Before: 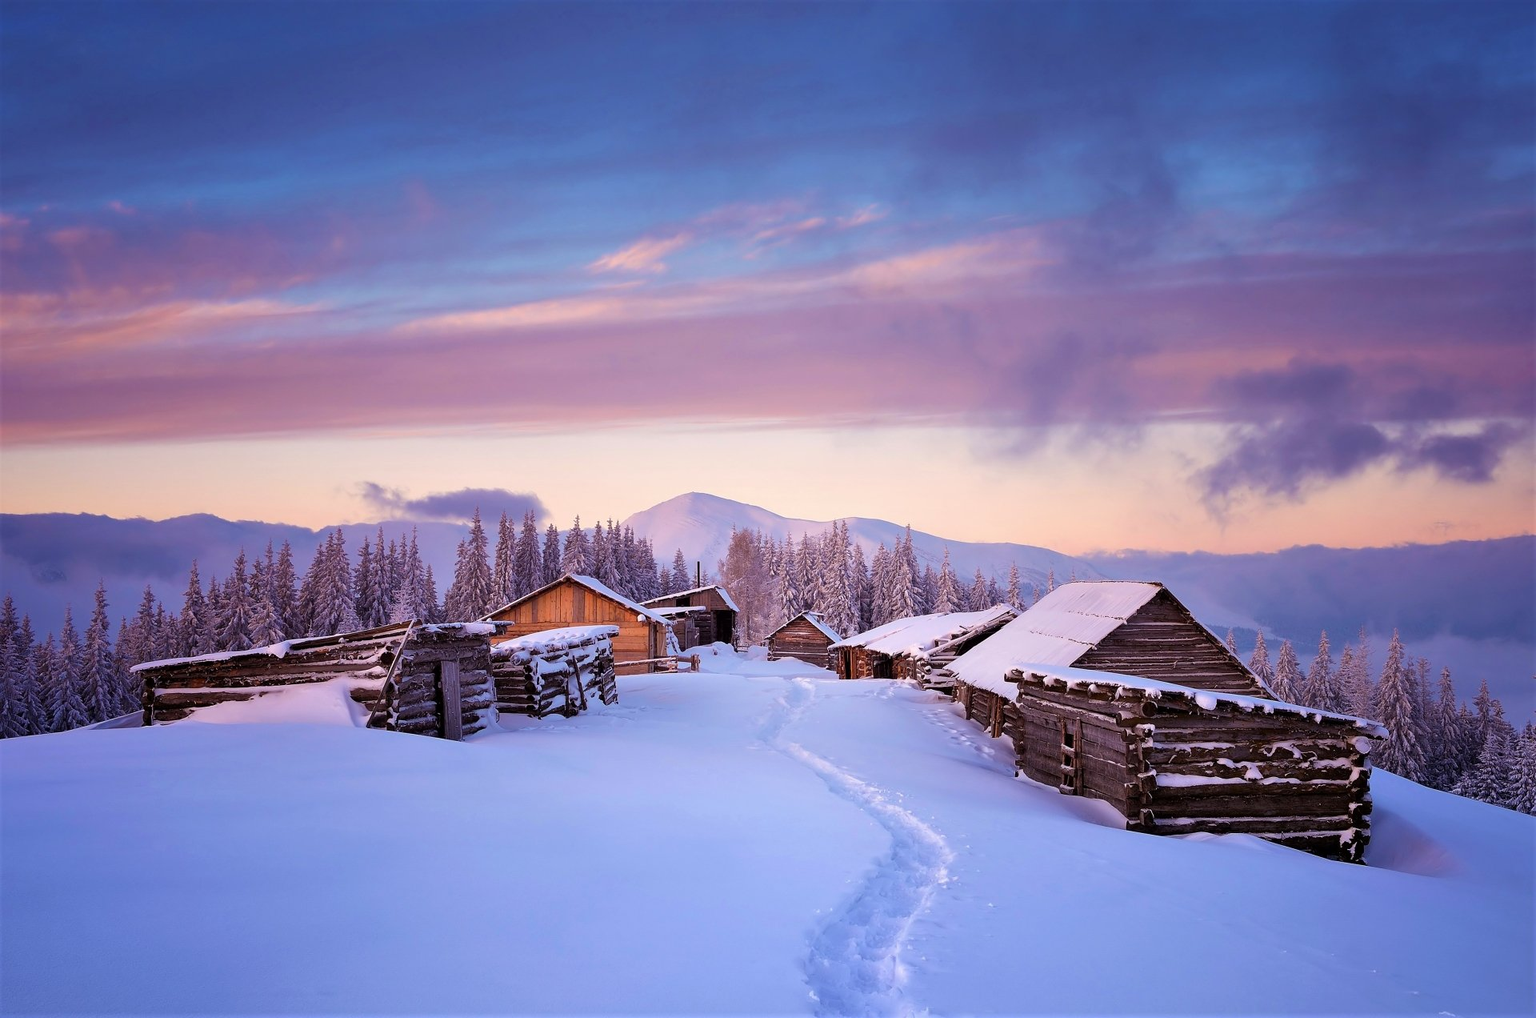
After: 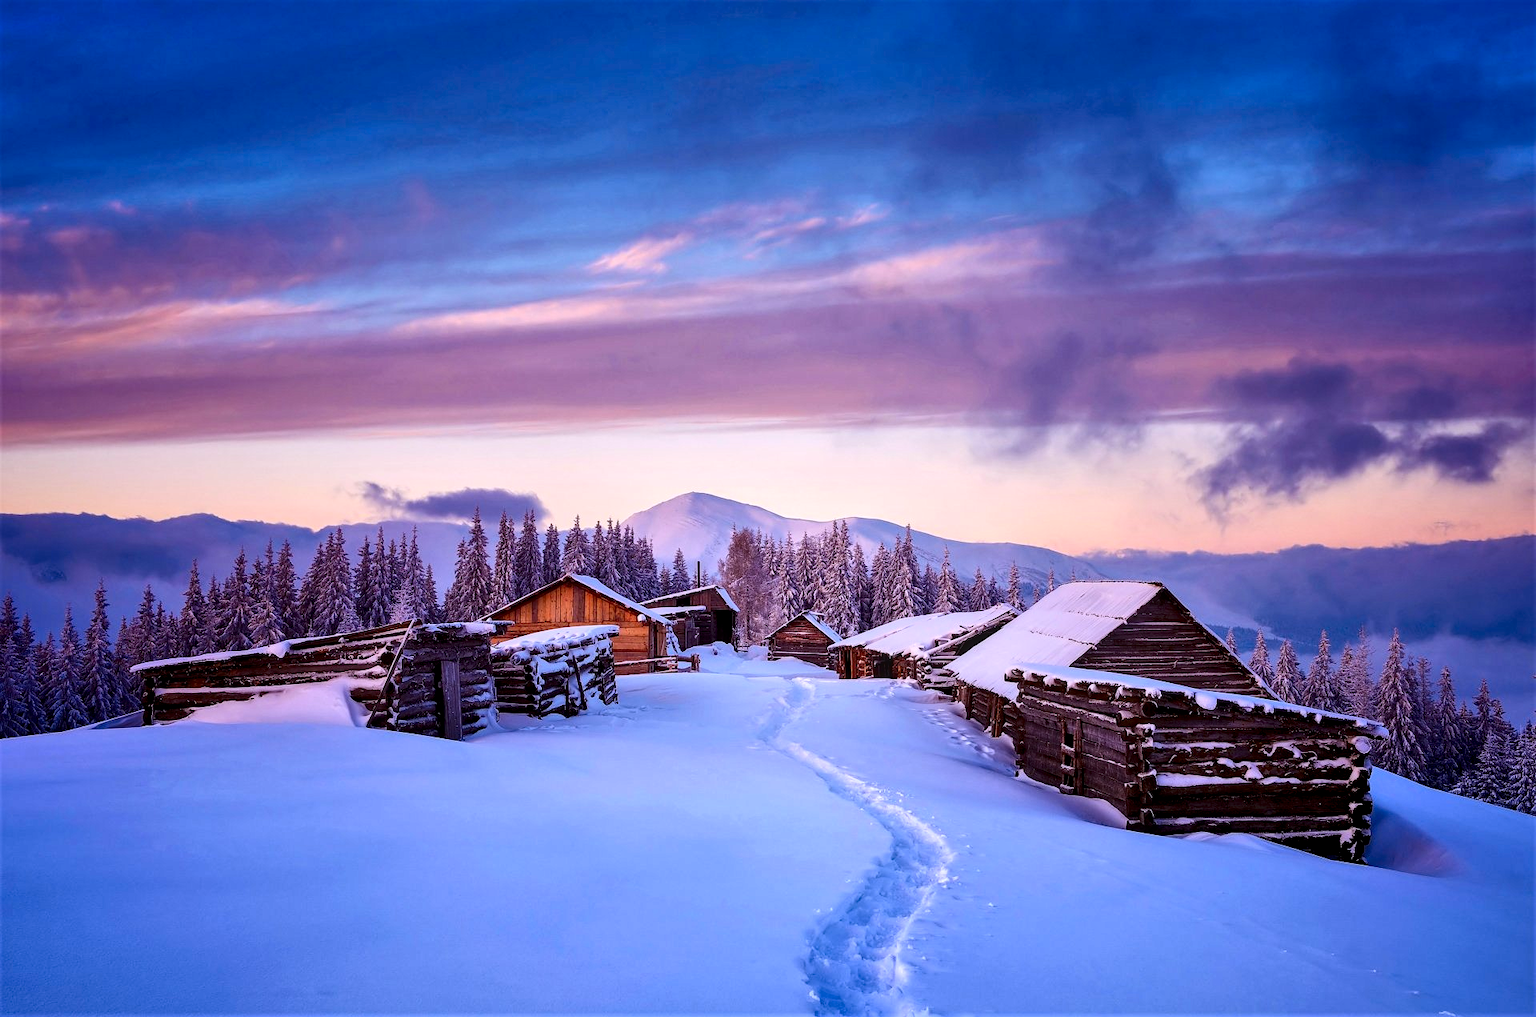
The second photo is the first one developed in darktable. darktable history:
contrast brightness saturation: contrast 0.21, brightness -0.11, saturation 0.21
white balance: red 0.984, blue 1.059
local contrast: detail 130%
shadows and highlights: low approximation 0.01, soften with gaussian
